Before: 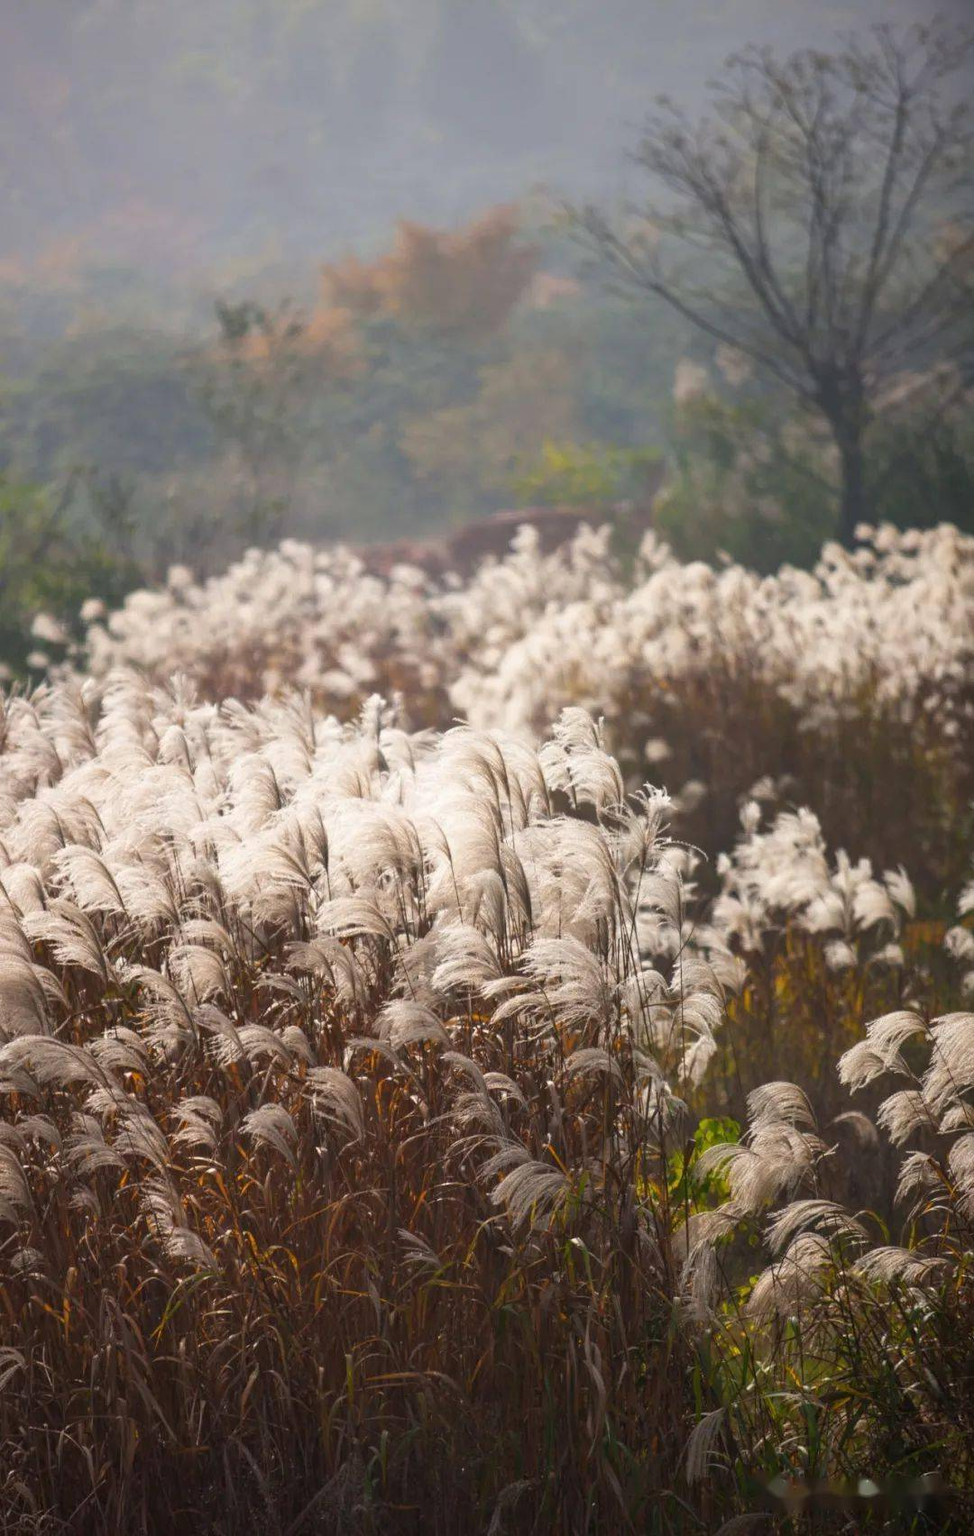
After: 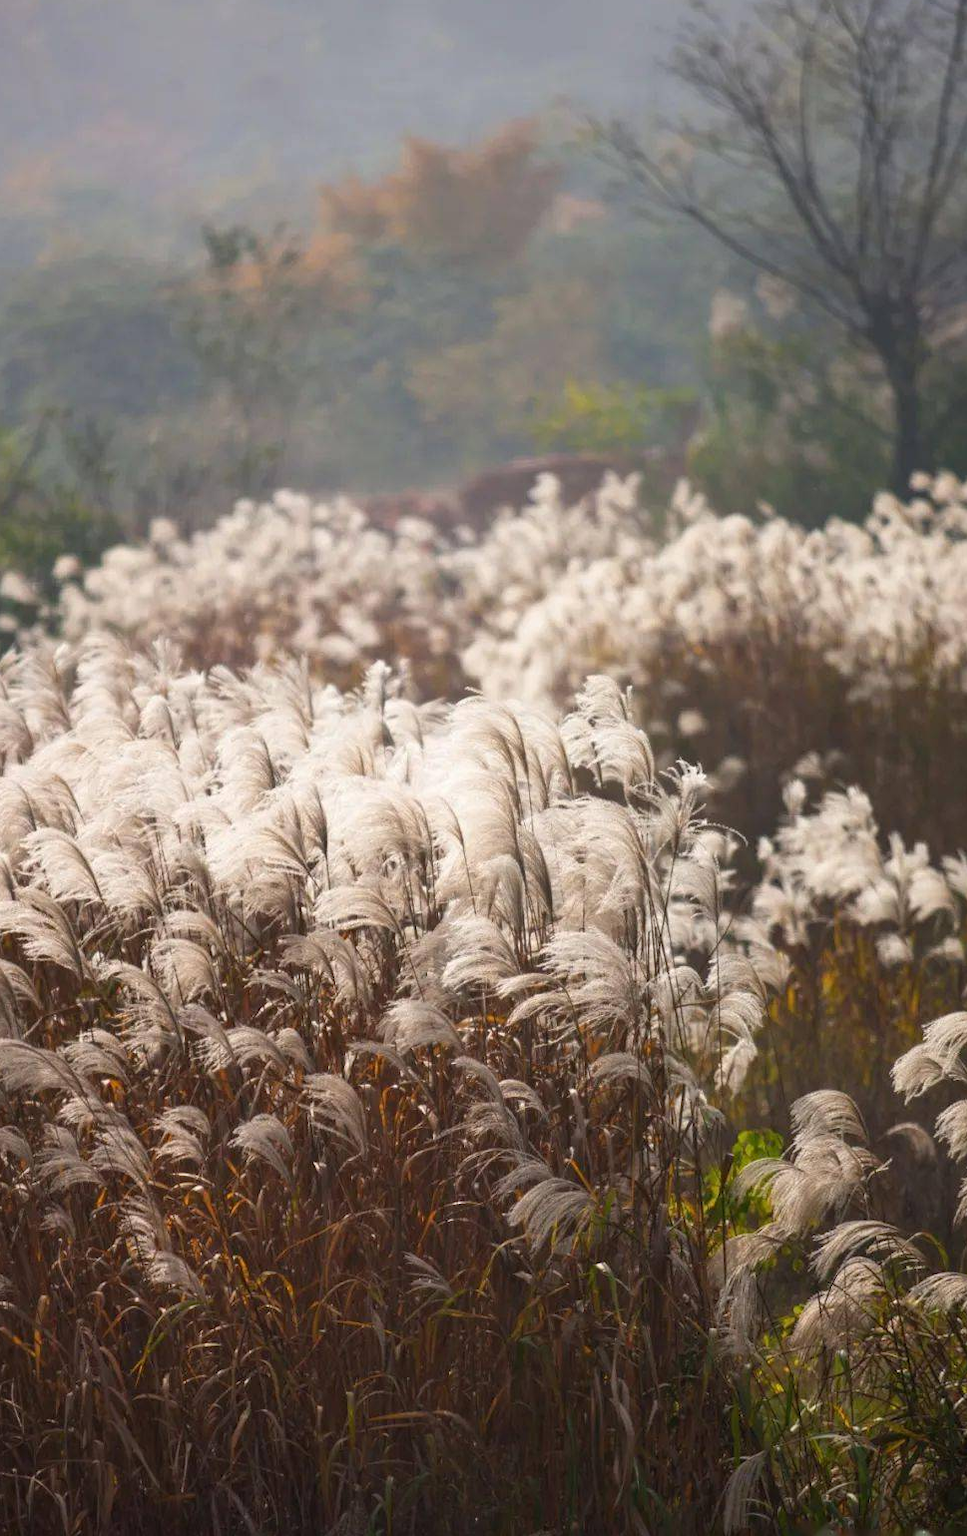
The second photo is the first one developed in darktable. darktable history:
crop: left 3.392%, top 6.354%, right 6.837%, bottom 3.283%
